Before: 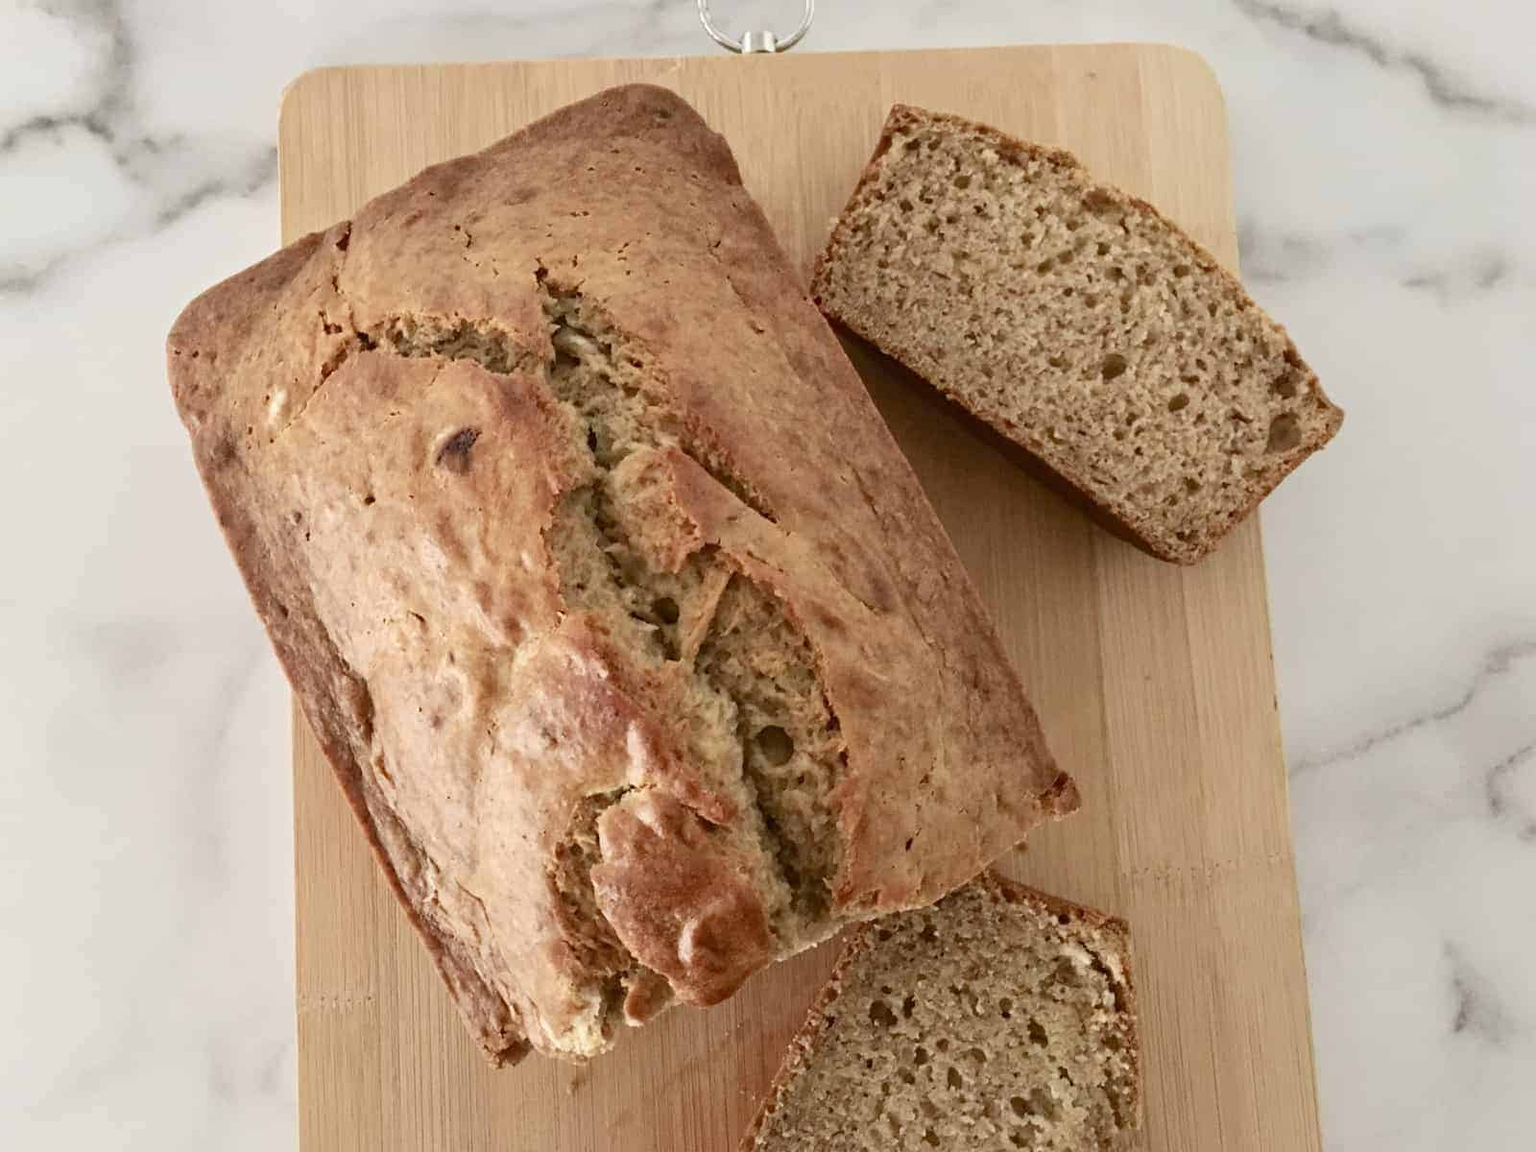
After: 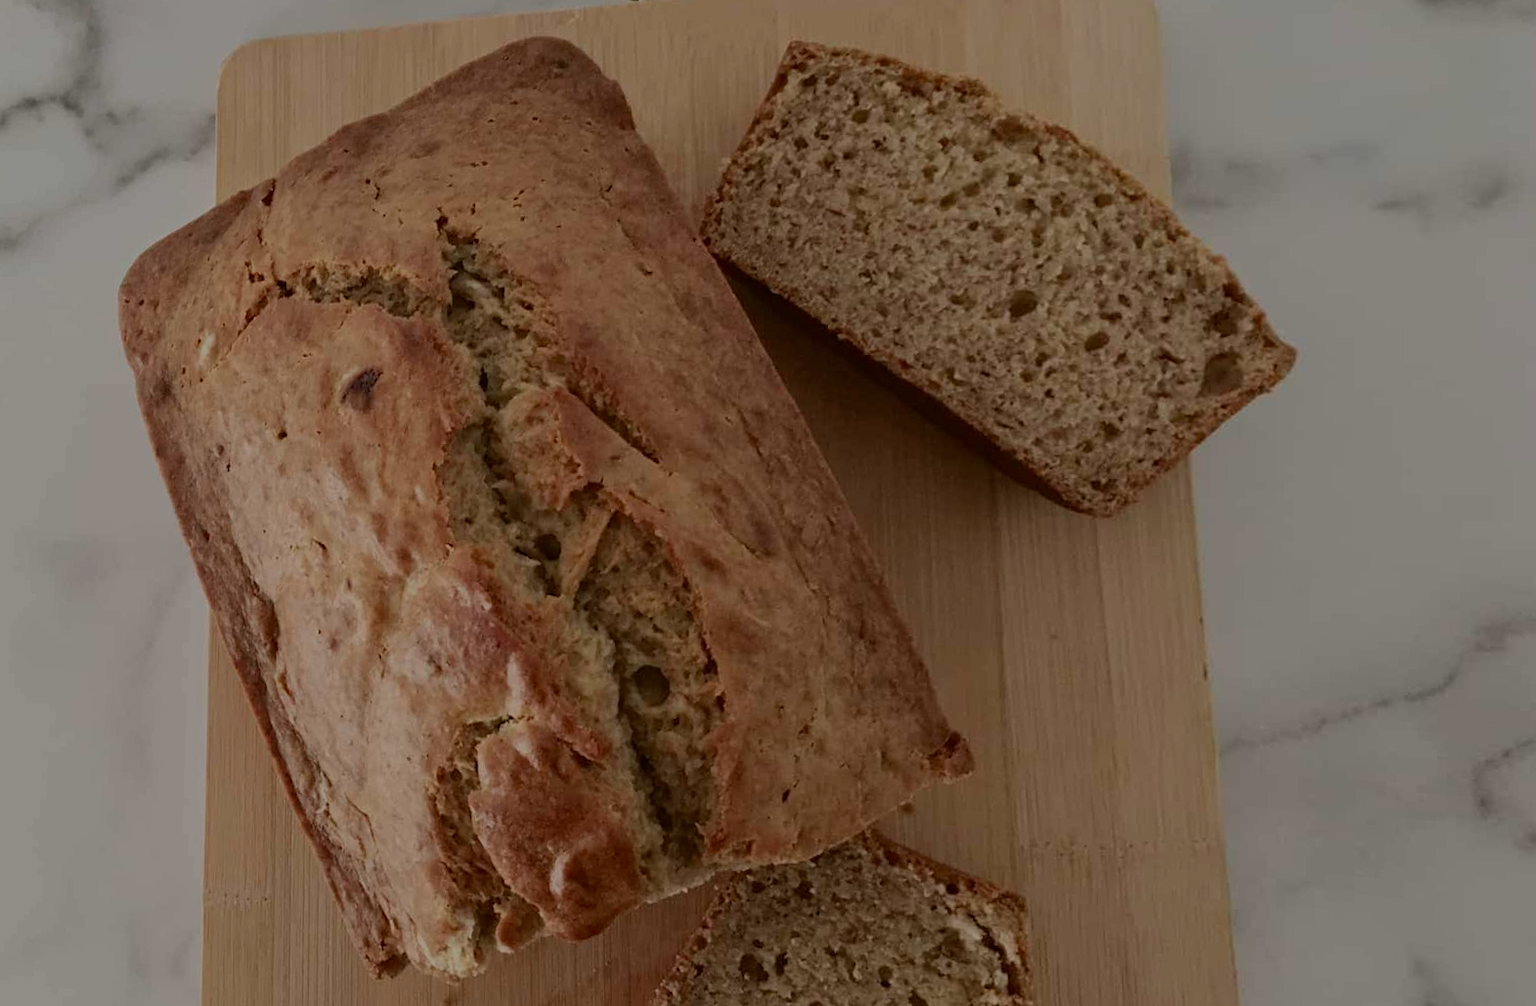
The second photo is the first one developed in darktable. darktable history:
exposure: exposure -1.468 EV, compensate highlight preservation false
rotate and perspective: rotation 1.69°, lens shift (vertical) -0.023, lens shift (horizontal) -0.291, crop left 0.025, crop right 0.988, crop top 0.092, crop bottom 0.842
